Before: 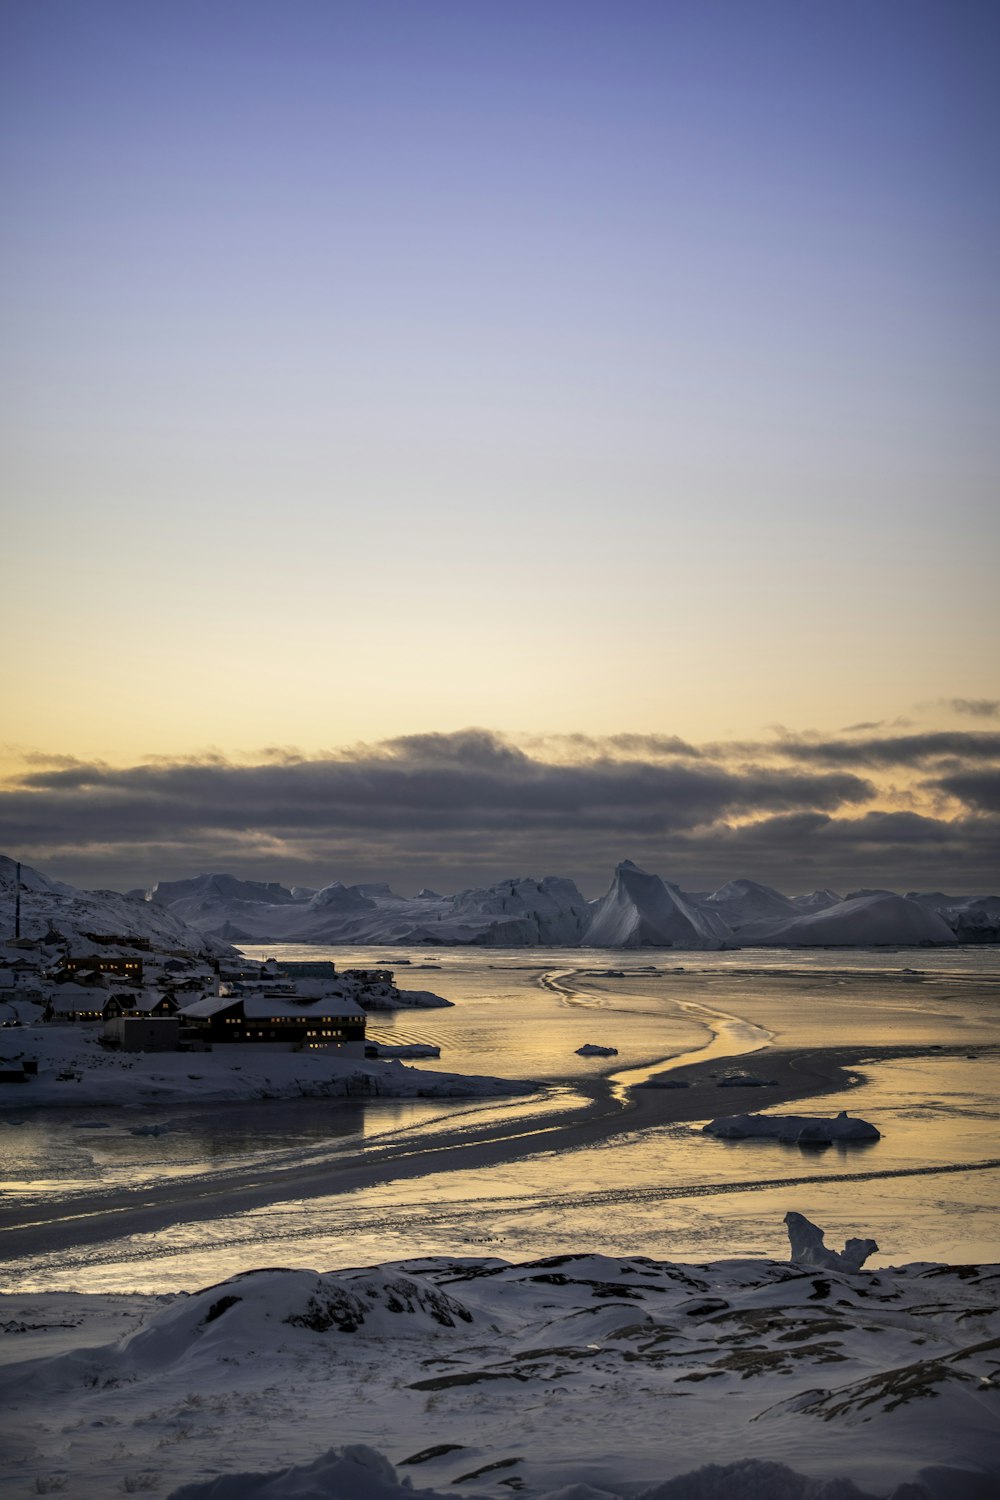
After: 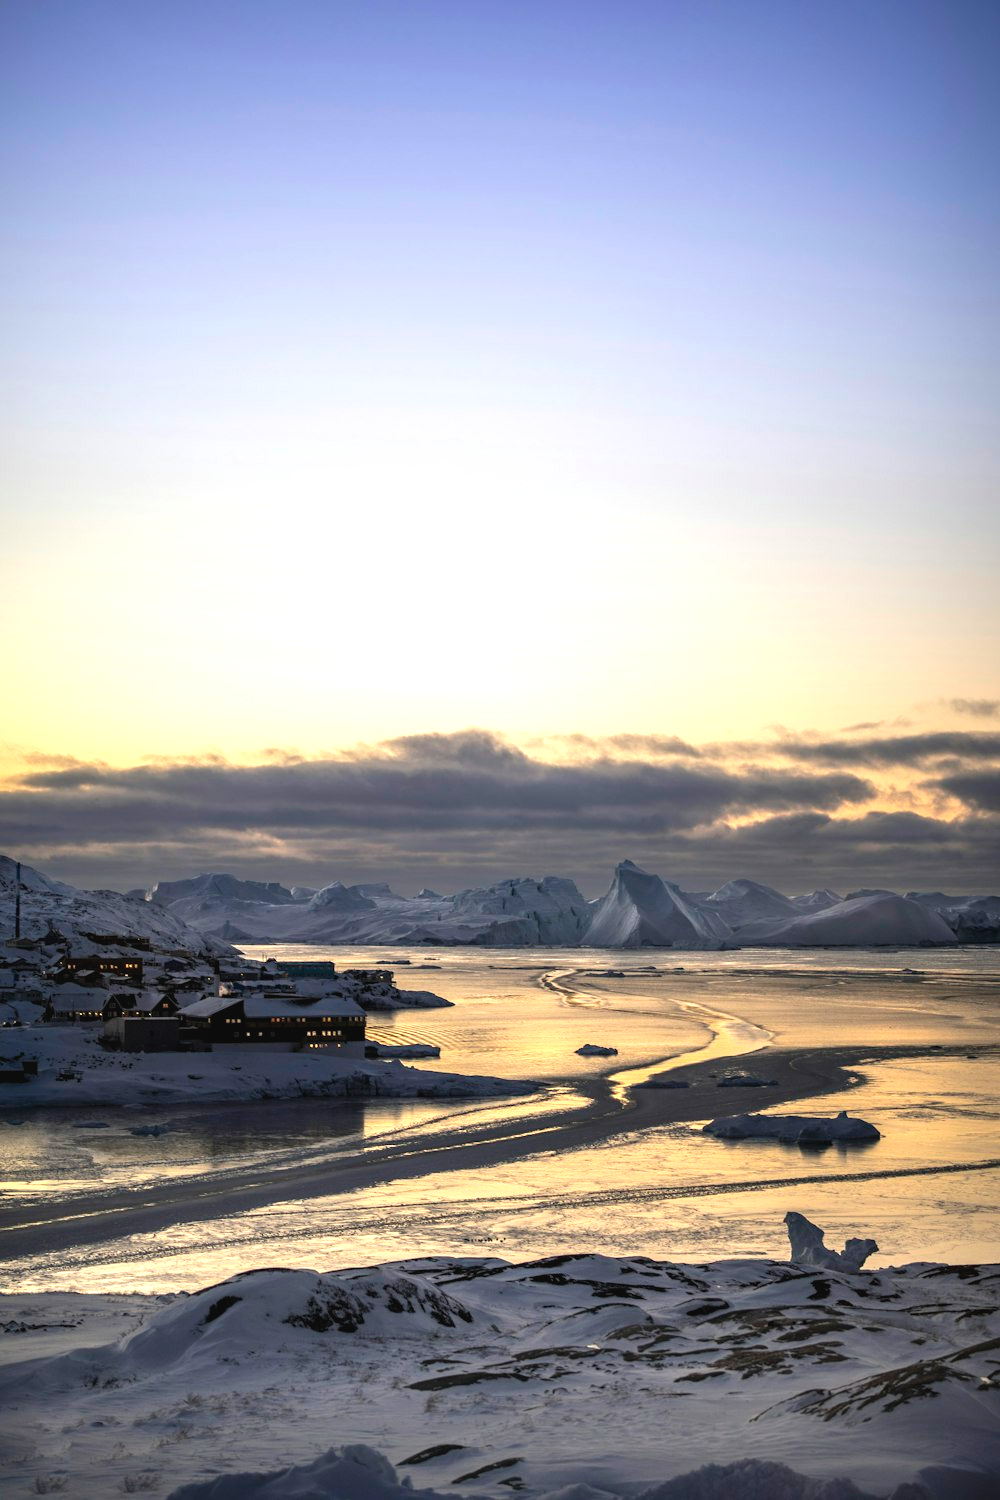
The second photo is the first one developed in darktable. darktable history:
exposure: black level correction -0.002, exposure 0.71 EV, compensate exposure bias true, compensate highlight preservation false
